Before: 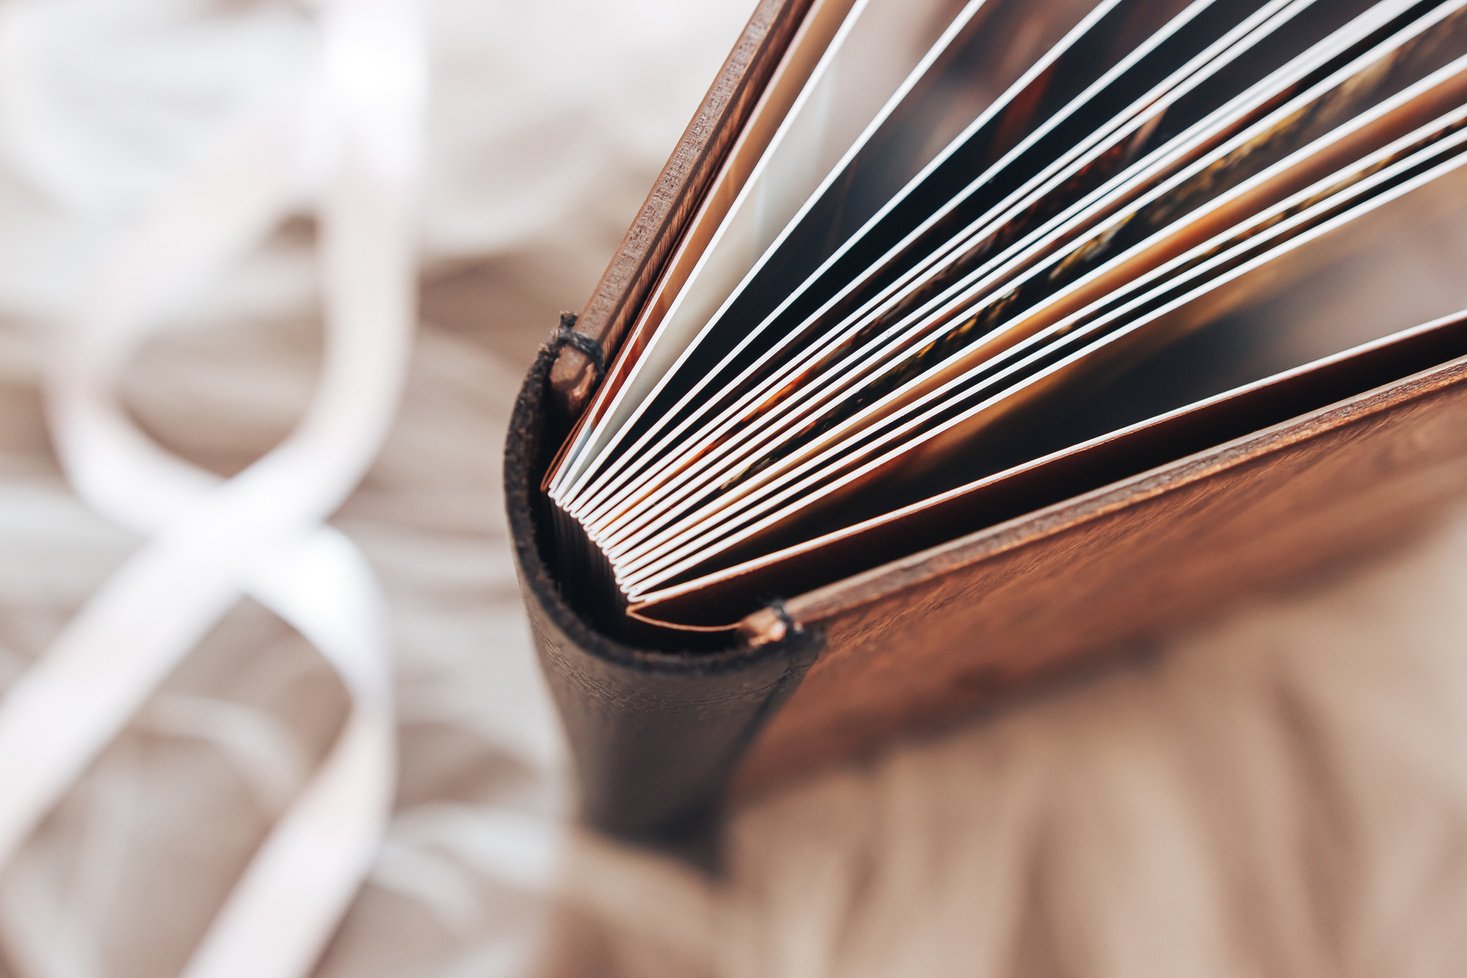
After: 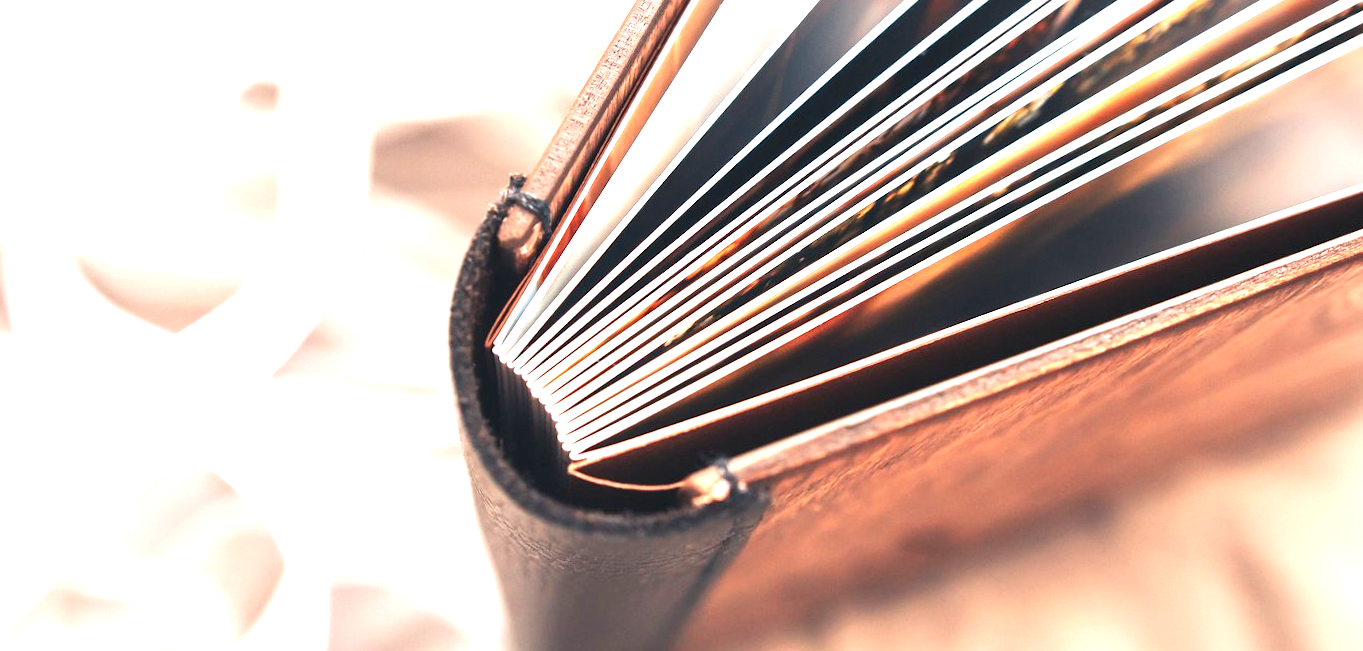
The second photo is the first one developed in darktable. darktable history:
color balance: mode lift, gamma, gain (sRGB)
rotate and perspective: rotation 0.215°, lens shift (vertical) -0.139, crop left 0.069, crop right 0.939, crop top 0.002, crop bottom 0.996
crop: top 11.166%, bottom 22.168%
exposure: black level correction 0, exposure 1.45 EV, compensate exposure bias true, compensate highlight preservation false
tone equalizer: on, module defaults
